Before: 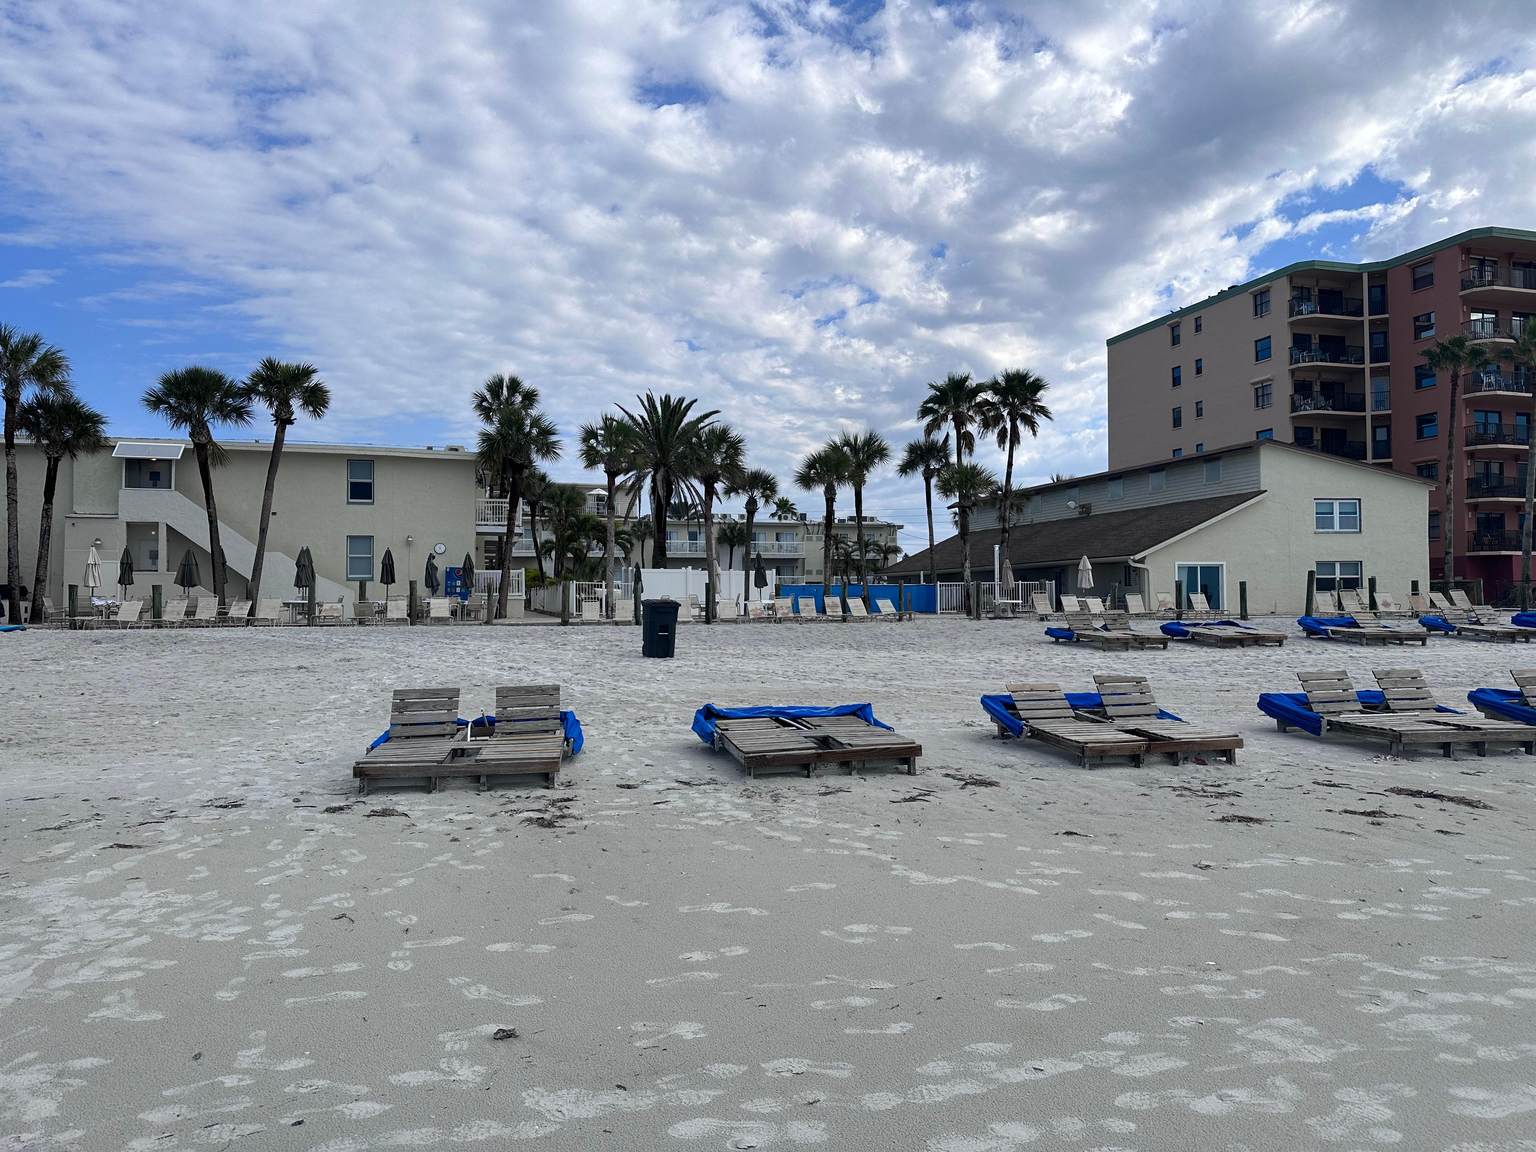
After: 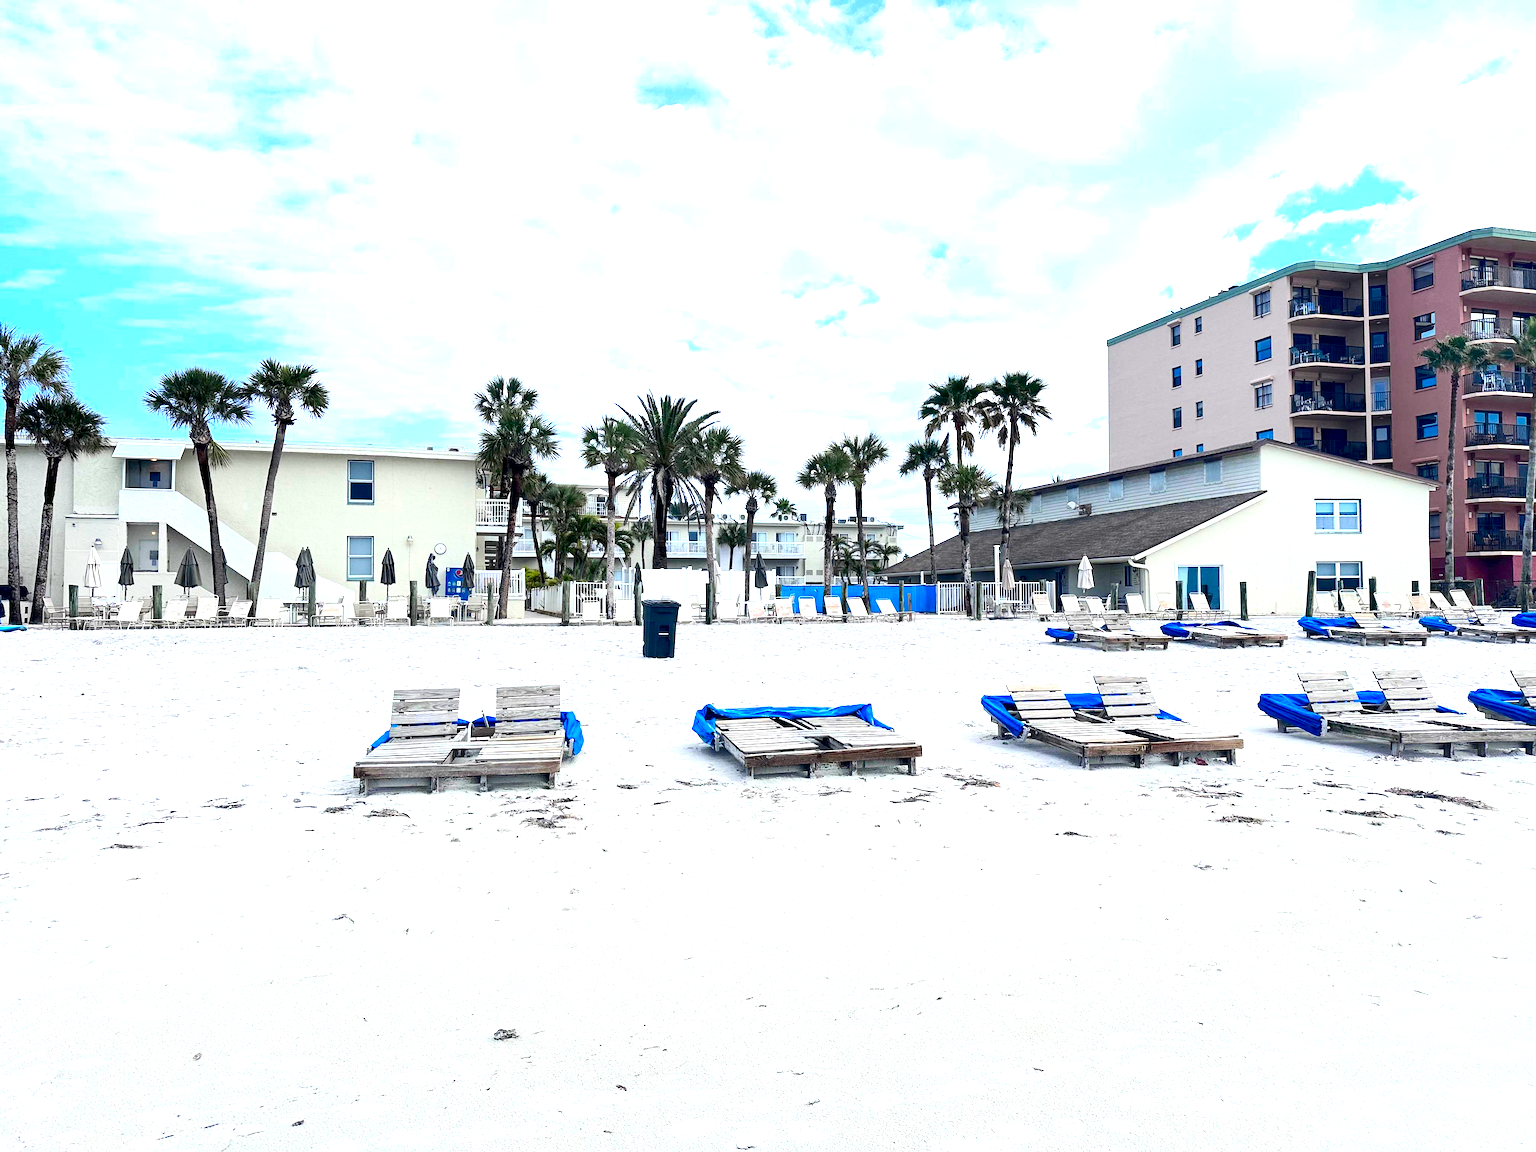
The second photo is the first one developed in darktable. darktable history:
contrast brightness saturation: contrast 0.234, brightness 0.109, saturation 0.29
exposure: black level correction 0.001, exposure 1.993 EV, compensate exposure bias true, compensate highlight preservation false
